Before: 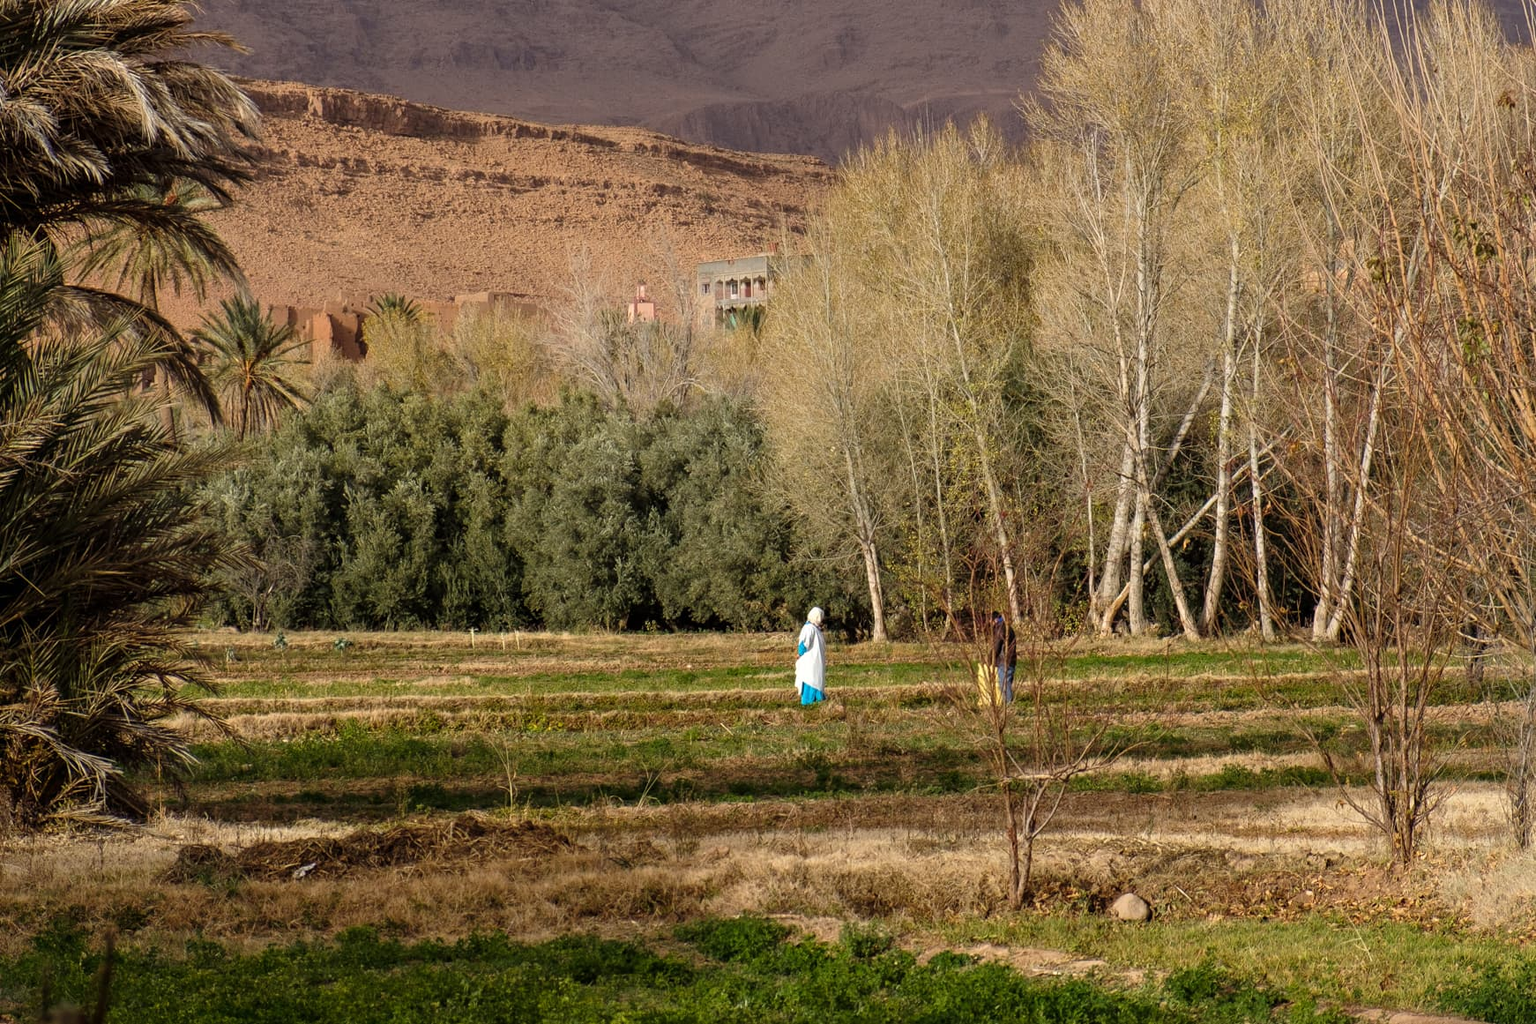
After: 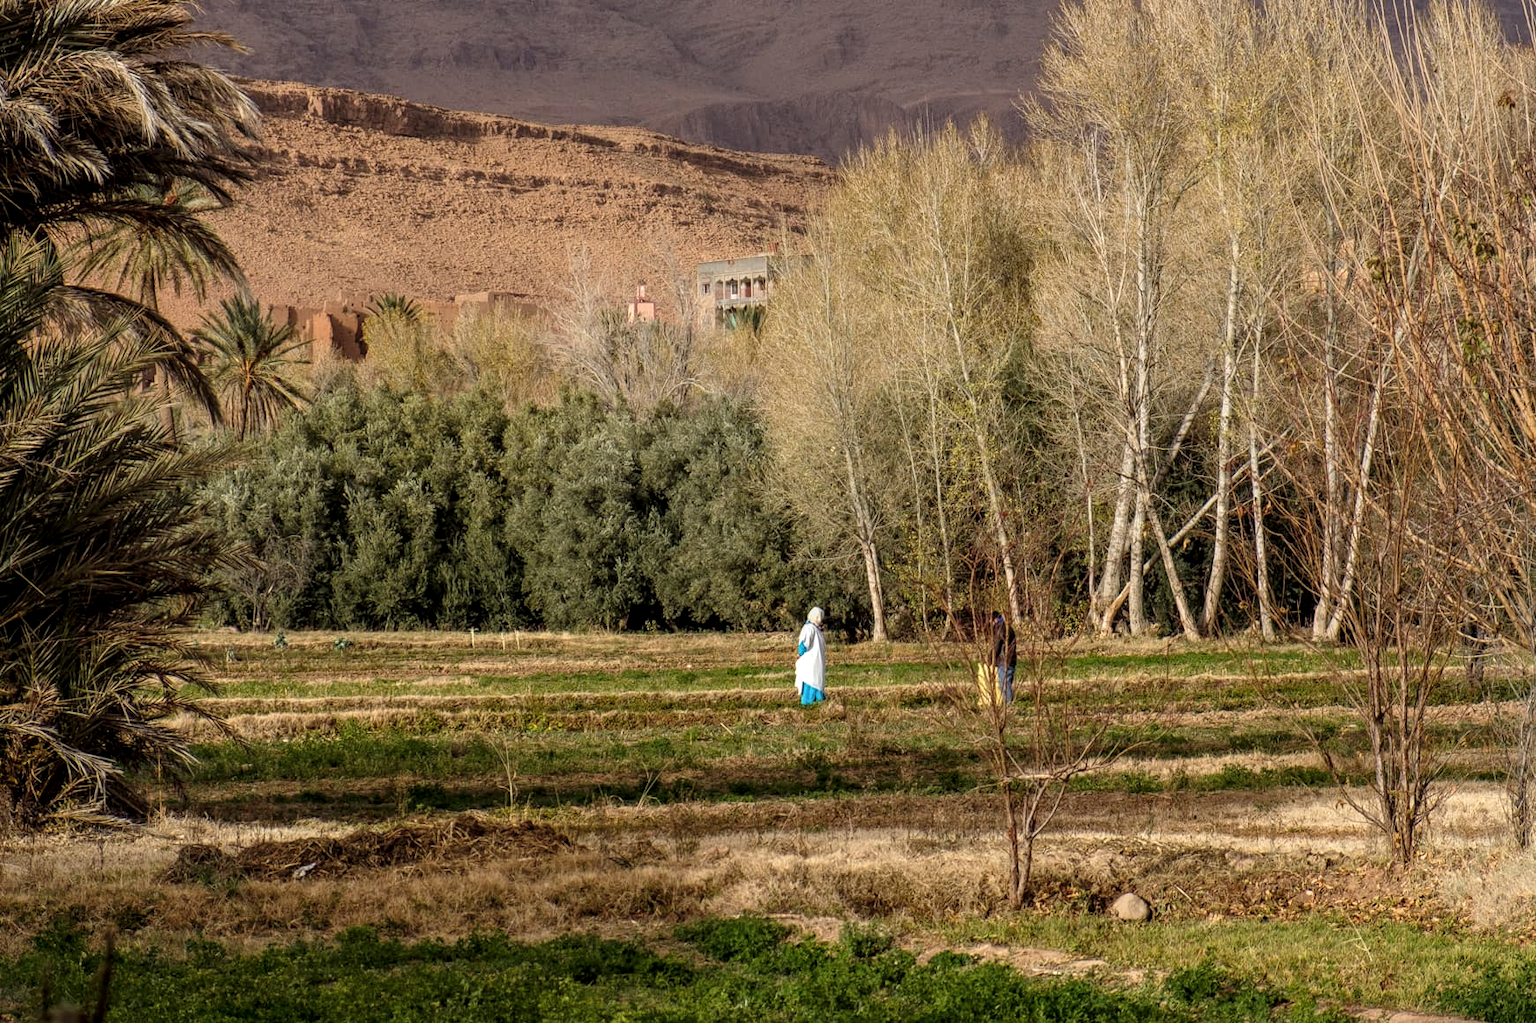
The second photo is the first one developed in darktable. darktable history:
local contrast: on, module defaults
contrast brightness saturation: saturation -0.026
